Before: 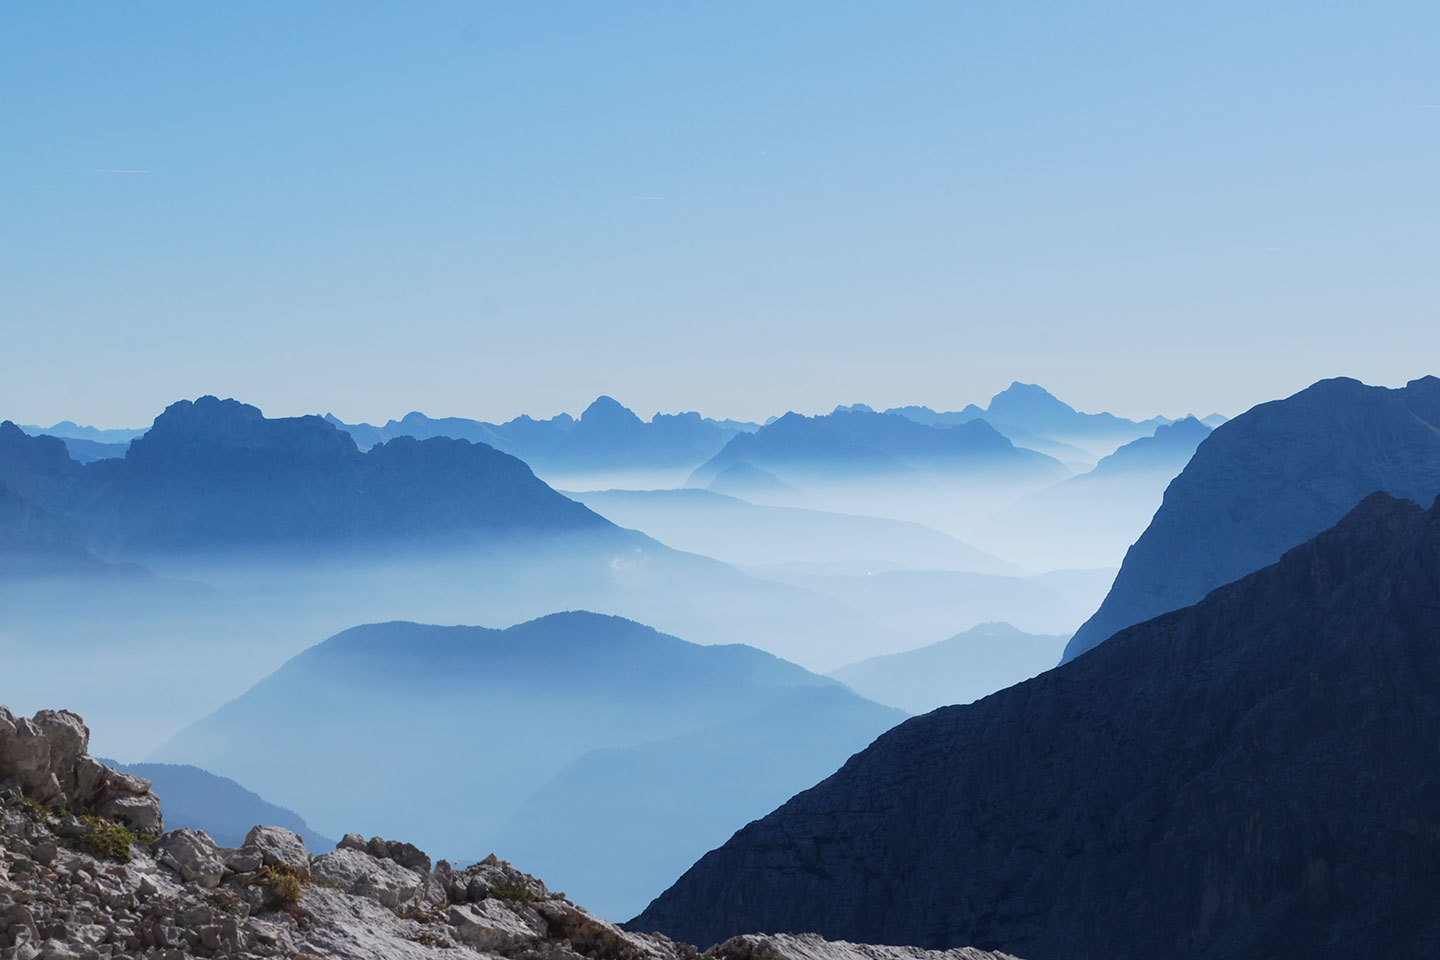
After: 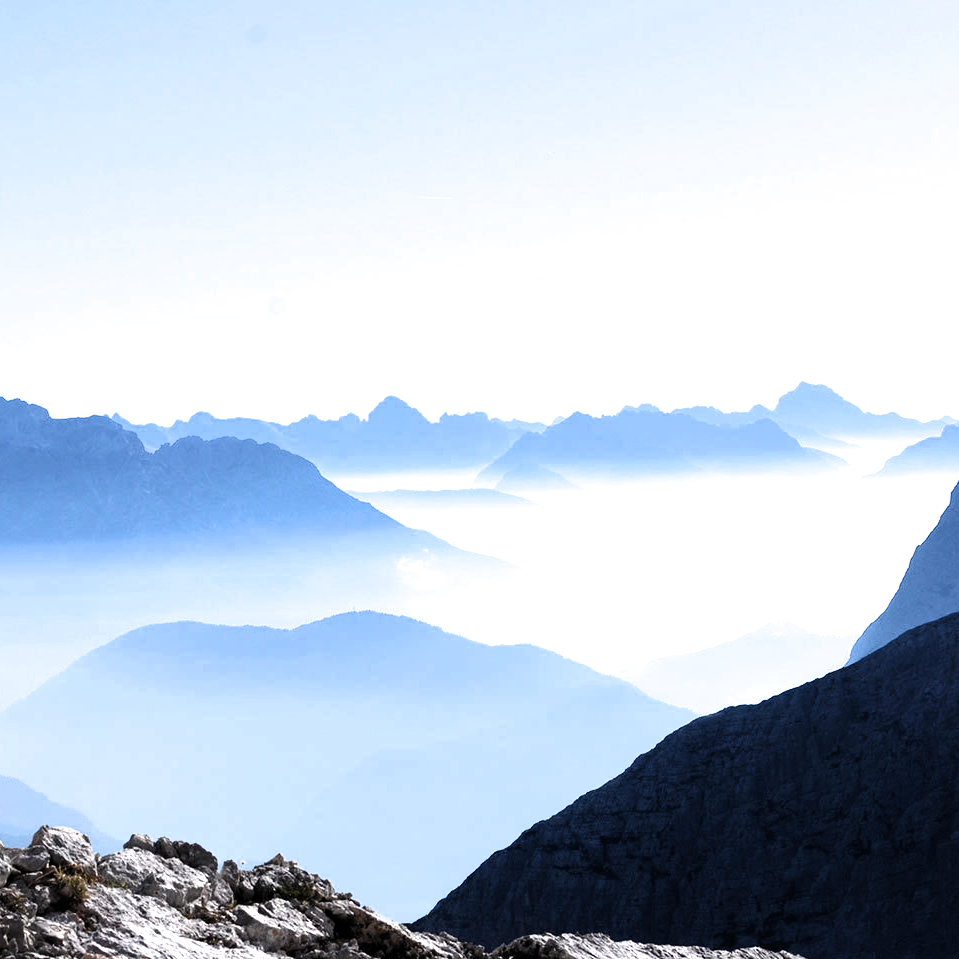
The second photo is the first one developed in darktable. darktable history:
exposure: black level correction 0, exposure 0.695 EV, compensate highlight preservation false
crop and rotate: left 14.825%, right 18.541%
filmic rgb: black relative exposure -8.25 EV, white relative exposure 2.21 EV, hardness 7.13, latitude 86.67%, contrast 1.685, highlights saturation mix -3.36%, shadows ↔ highlights balance -2.4%, color science v6 (2022)
